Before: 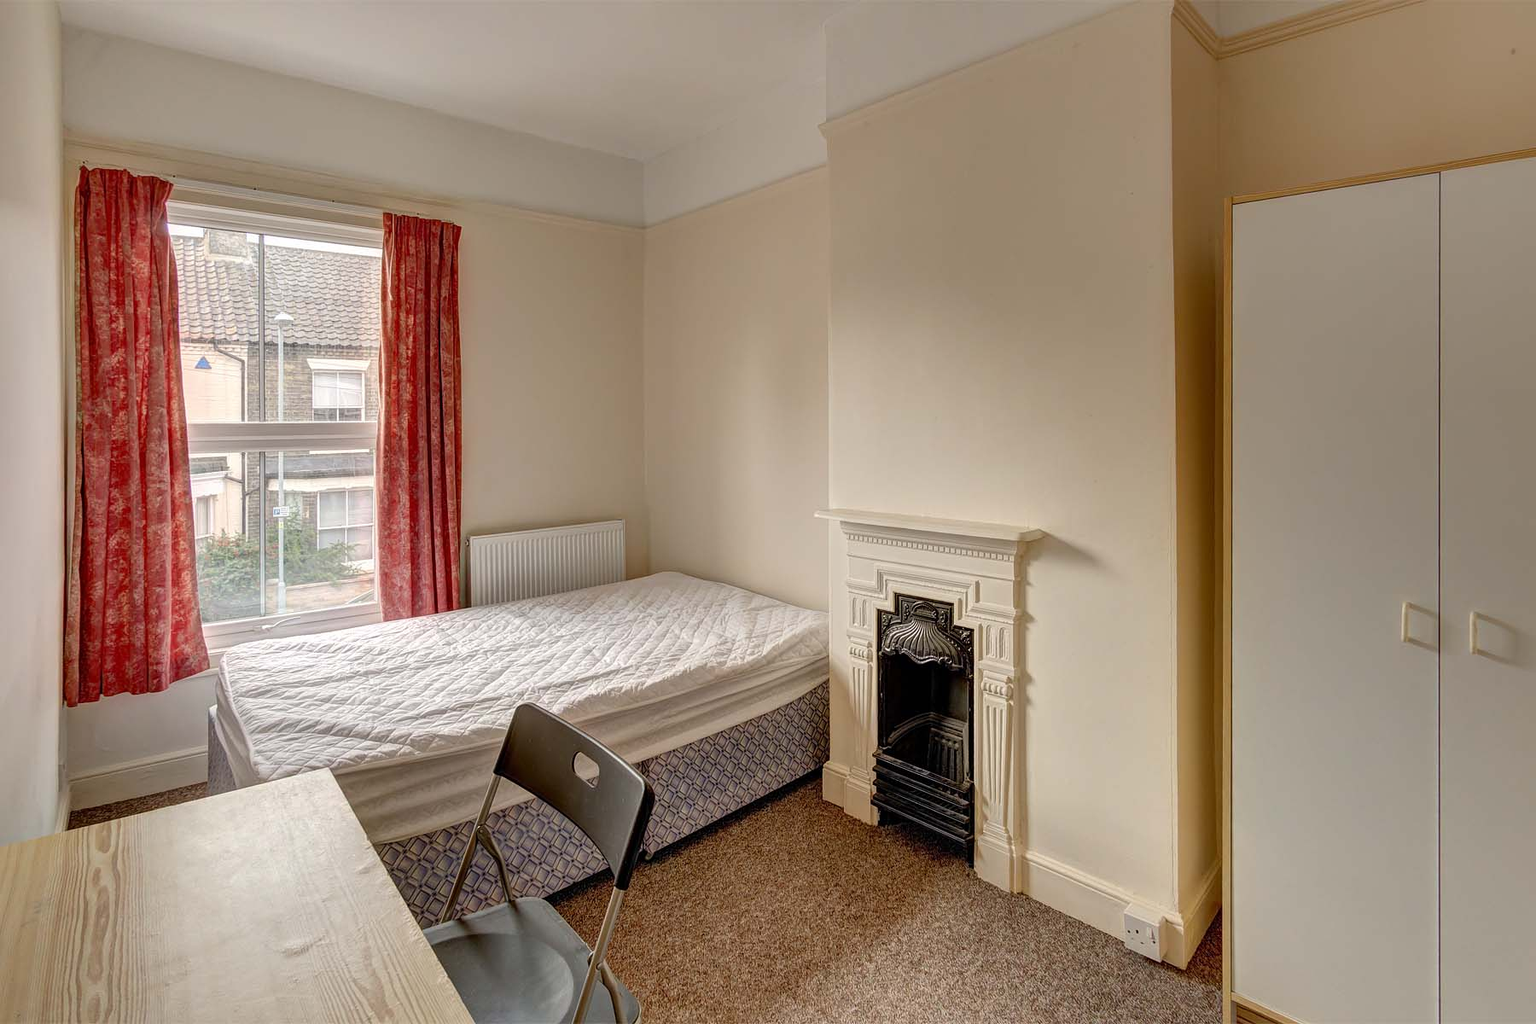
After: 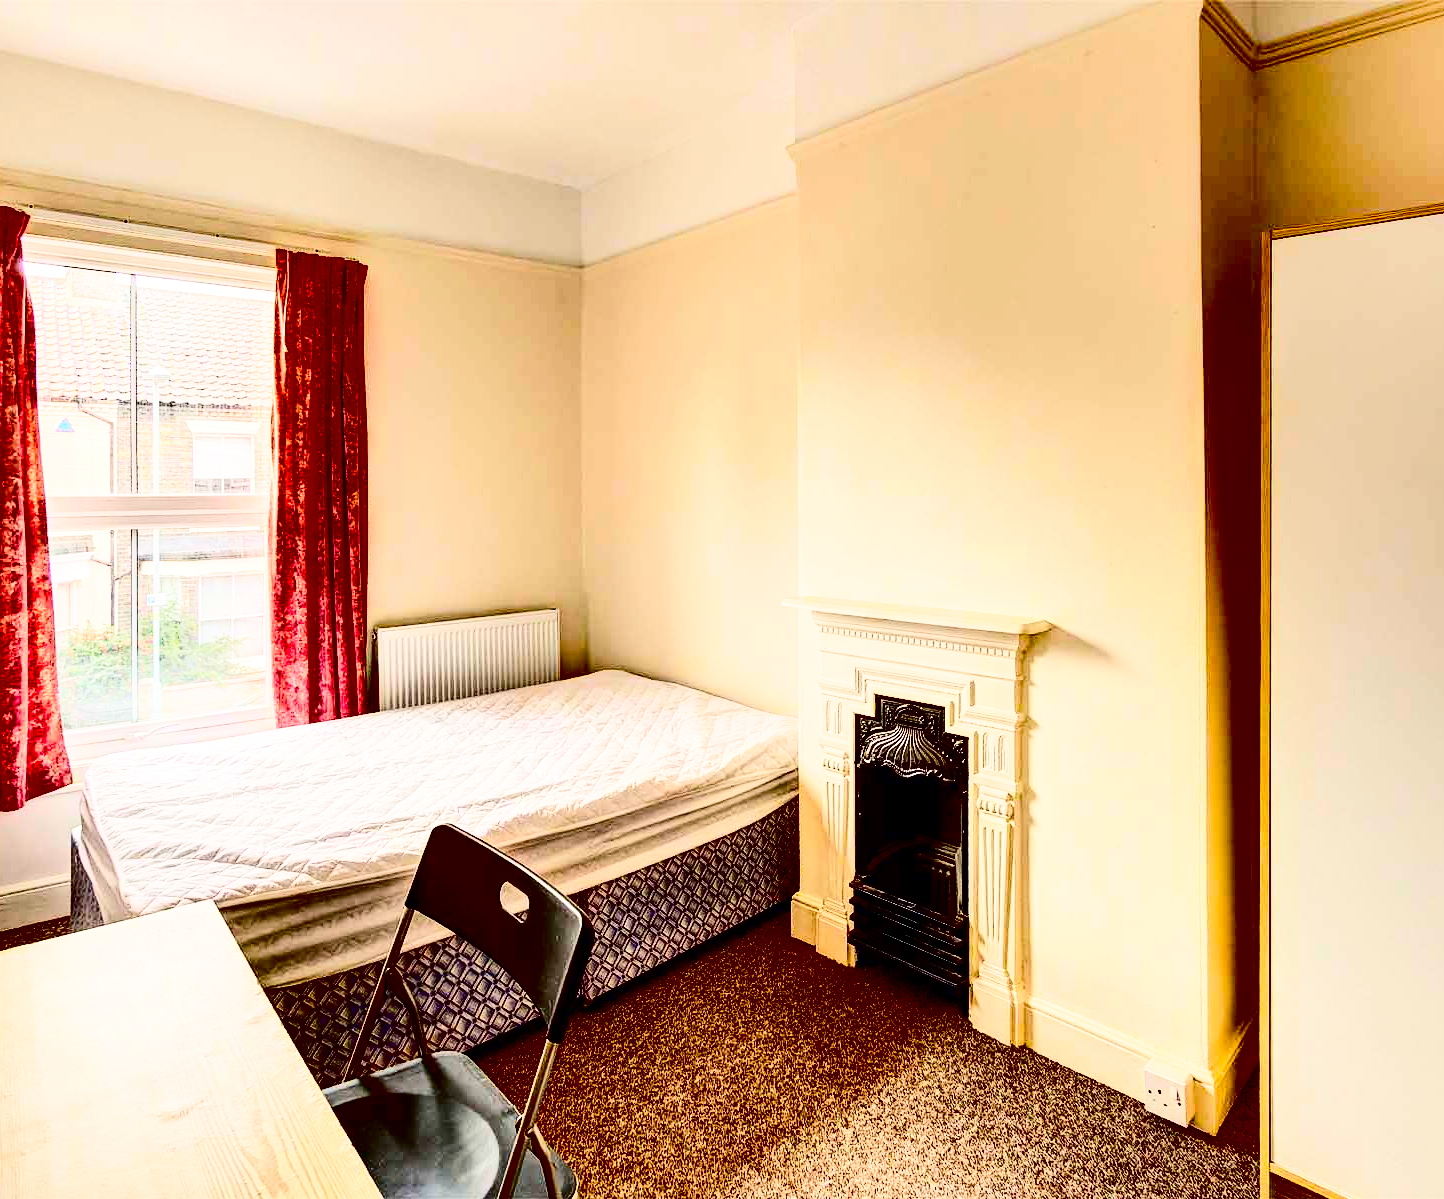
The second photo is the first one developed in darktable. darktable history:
base curve: curves: ch0 [(0, 0) (0.028, 0.03) (0.121, 0.232) (0.46, 0.748) (0.859, 0.968) (1, 1)], exposure shift 0.01, preserve colors none
crop and rotate: left 9.612%, right 10.131%
contrast brightness saturation: contrast 0.766, brightness -0.985, saturation 0.989
